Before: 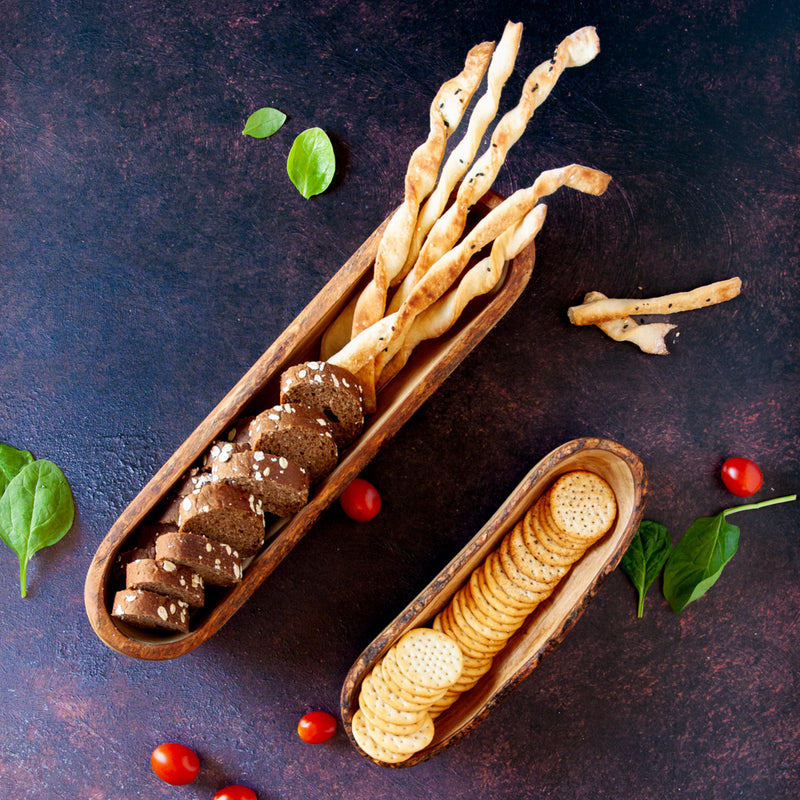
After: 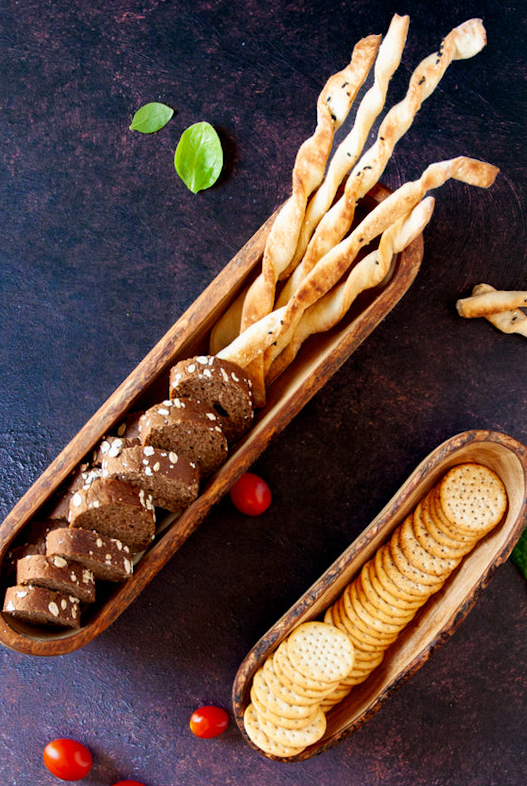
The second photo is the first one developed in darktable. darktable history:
rotate and perspective: rotation -0.45°, automatic cropping original format, crop left 0.008, crop right 0.992, crop top 0.012, crop bottom 0.988
crop and rotate: left 13.537%, right 19.796%
